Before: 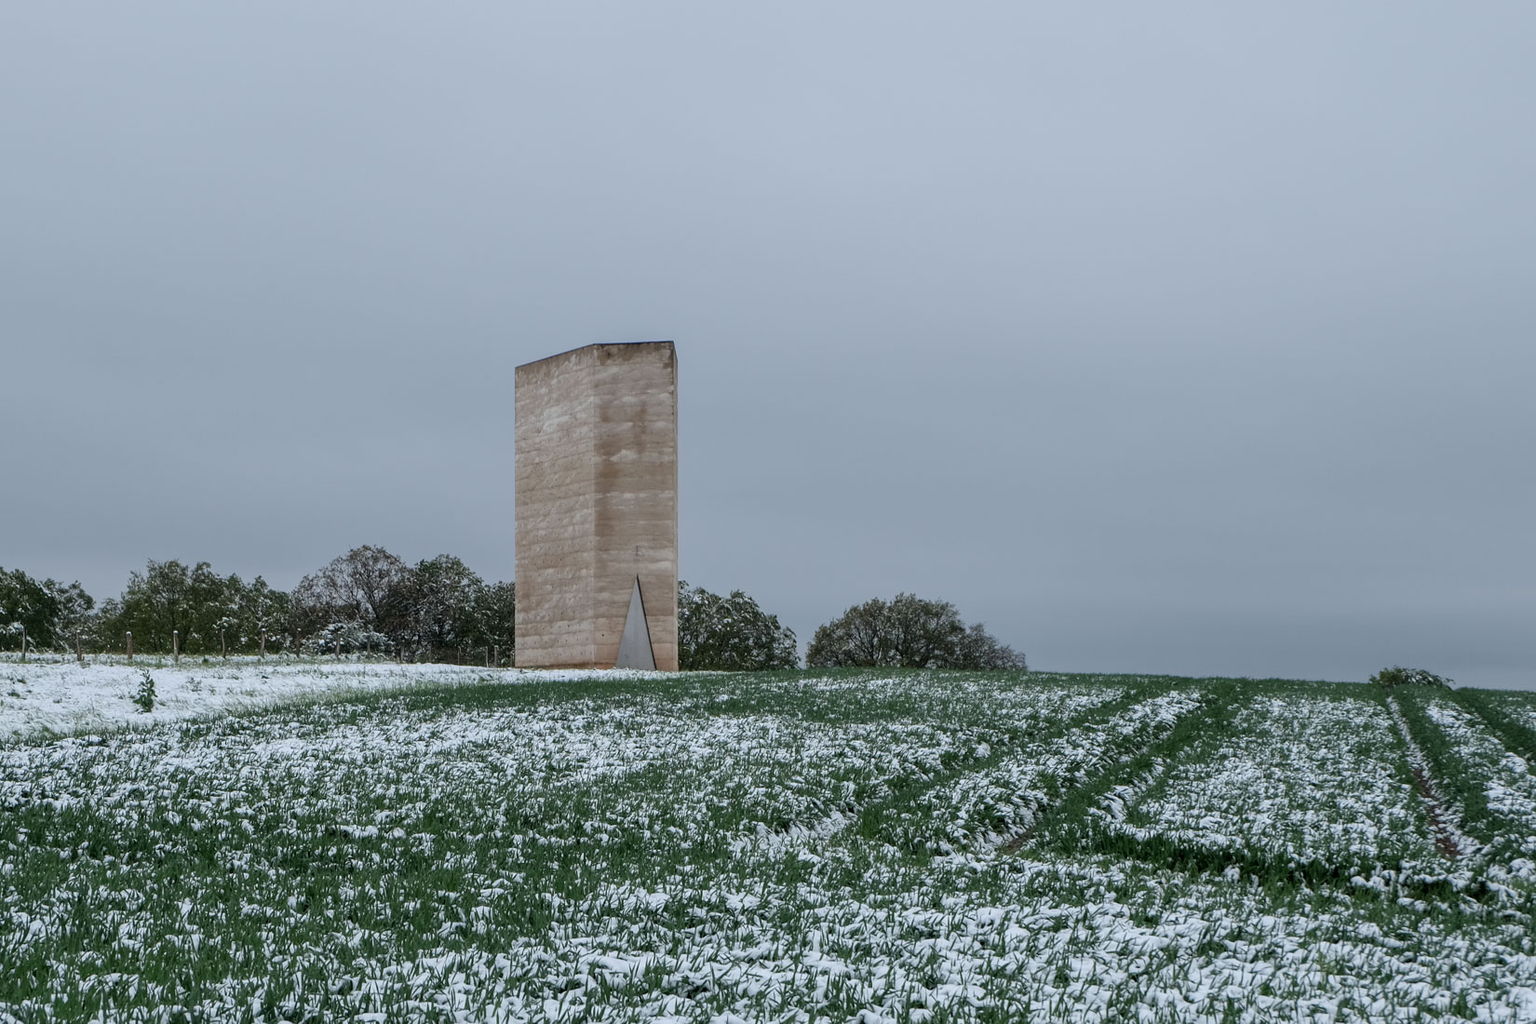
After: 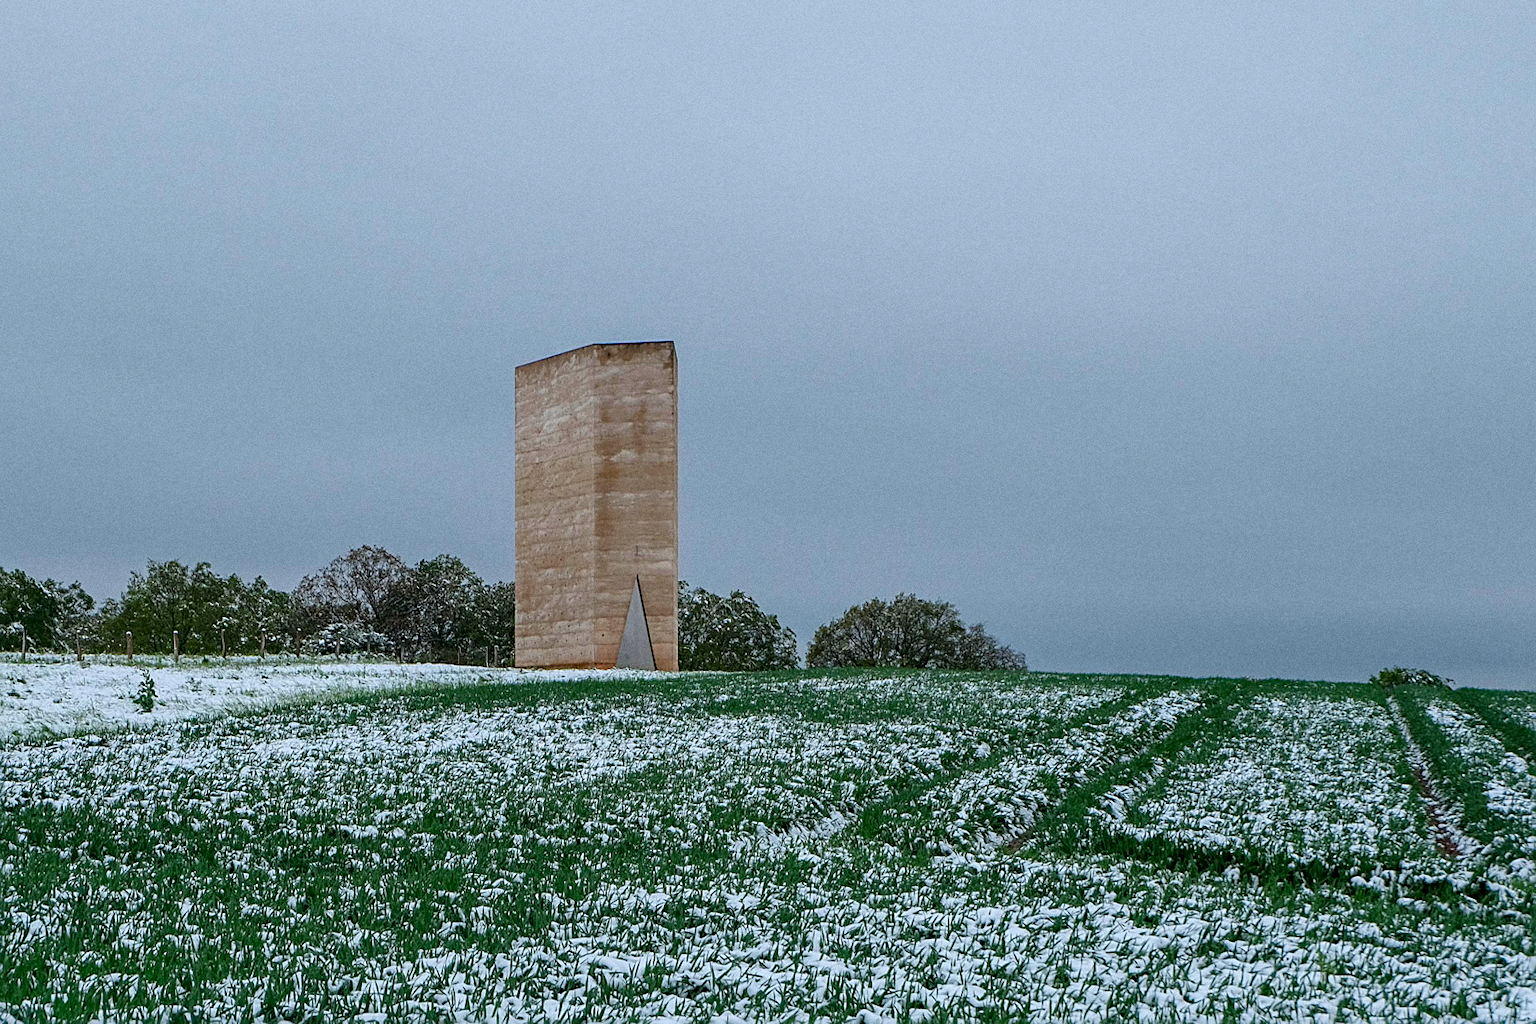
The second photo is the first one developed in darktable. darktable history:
color contrast: green-magenta contrast 1.69, blue-yellow contrast 1.49
grain: coarseness 0.09 ISO
sharpen: on, module defaults
haze removal: adaptive false
